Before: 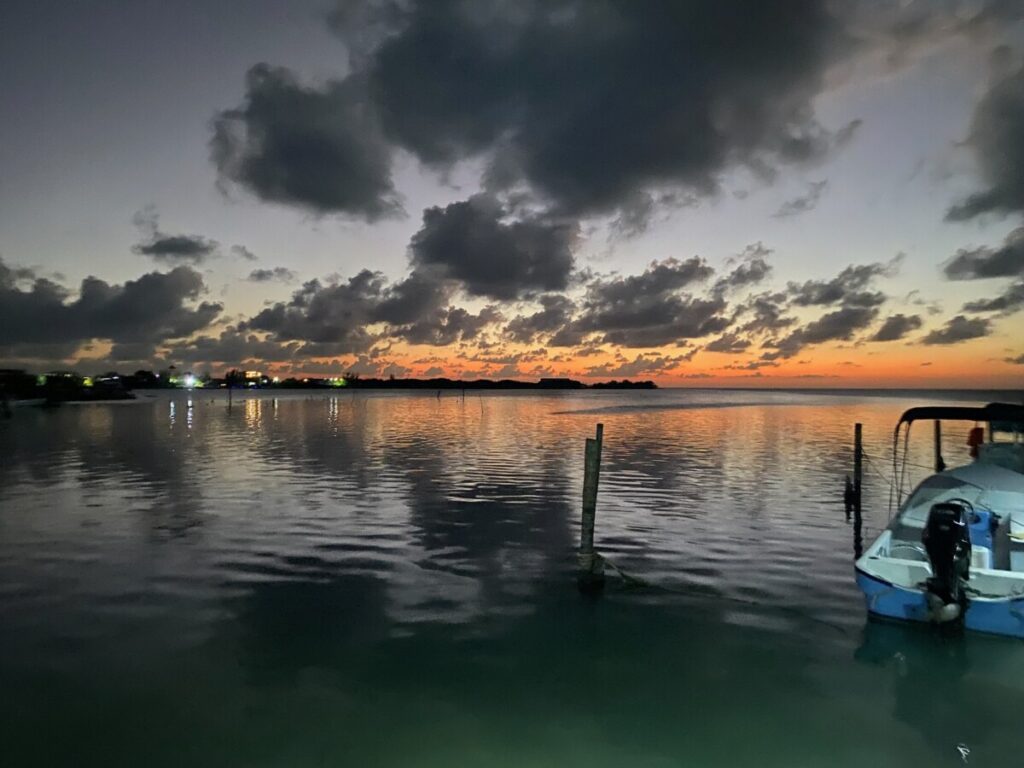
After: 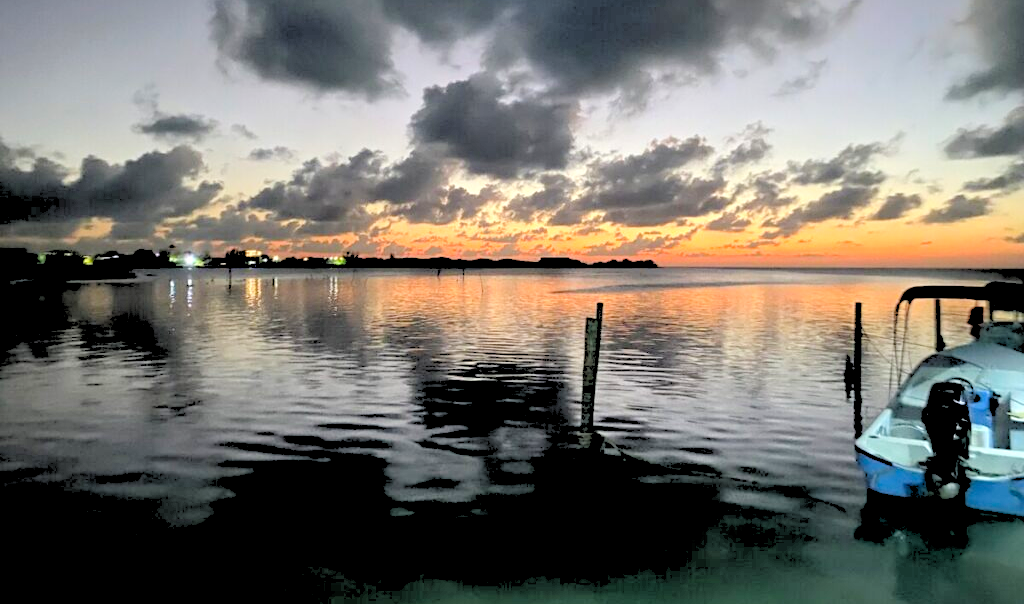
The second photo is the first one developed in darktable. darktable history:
exposure: black level correction -0.002, exposure 0.54 EV, compensate highlight preservation false
crop and rotate: top 15.774%, bottom 5.506%
rgb levels: levels [[0.027, 0.429, 0.996], [0, 0.5, 1], [0, 0.5, 1]]
